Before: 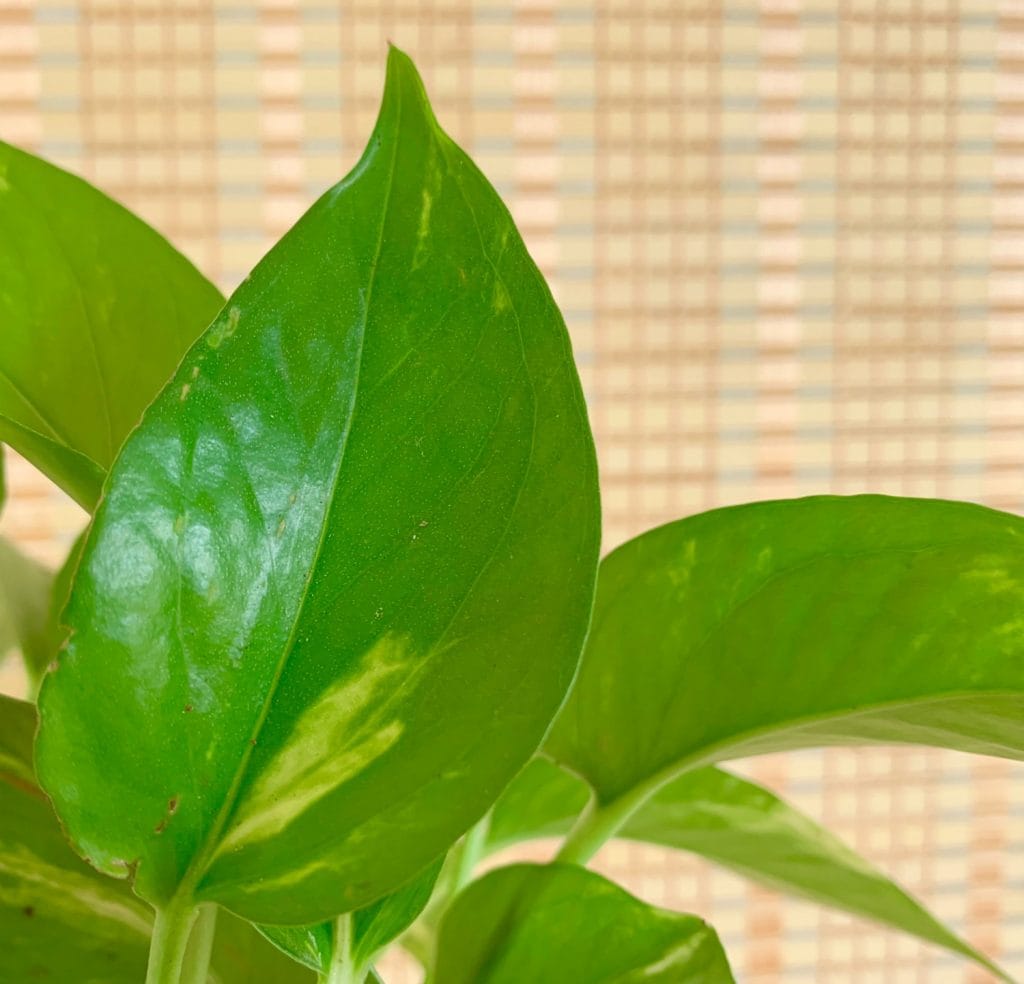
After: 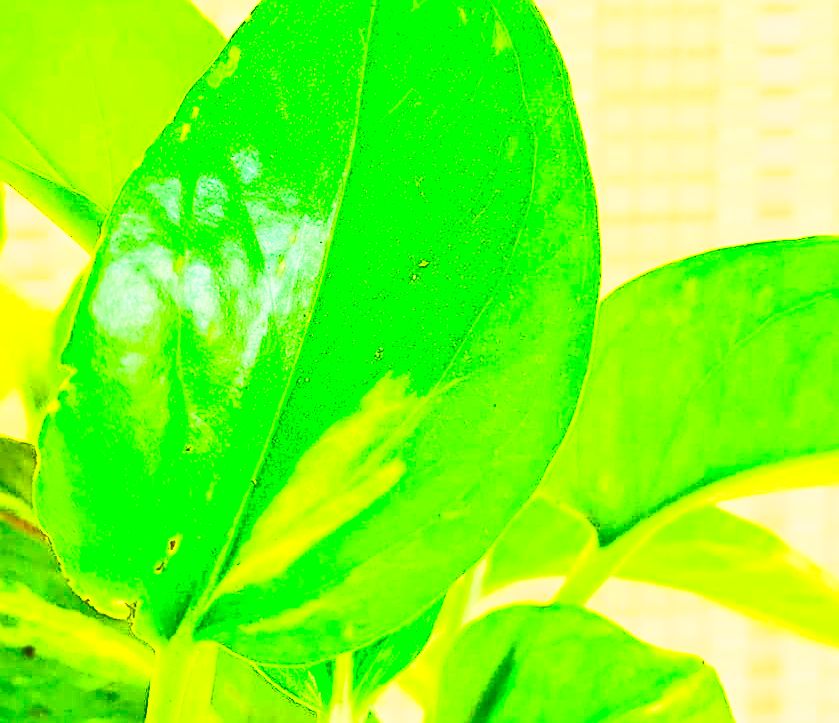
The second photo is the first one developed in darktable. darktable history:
crop: top 26.434%, right 17.984%
color correction: highlights a* 4.26, highlights b* 4.94, shadows a* -7.88, shadows b* 5.06
base curve: curves: ch0 [(0, 0) (0.036, 0.025) (0.121, 0.166) (0.206, 0.329) (0.605, 0.79) (1, 1)], preserve colors none
tone equalizer: -8 EV -0.439 EV, -7 EV -0.364 EV, -6 EV -0.324 EV, -5 EV -0.195 EV, -3 EV 0.234 EV, -2 EV 0.352 EV, -1 EV 0.414 EV, +0 EV 0.437 EV, edges refinement/feathering 500, mask exposure compensation -1.57 EV, preserve details no
color calibration: x 0.343, y 0.356, temperature 5104.66 K
contrast brightness saturation: contrast 0.982, brightness 0.987, saturation 0.996
sharpen: amount 0.734
